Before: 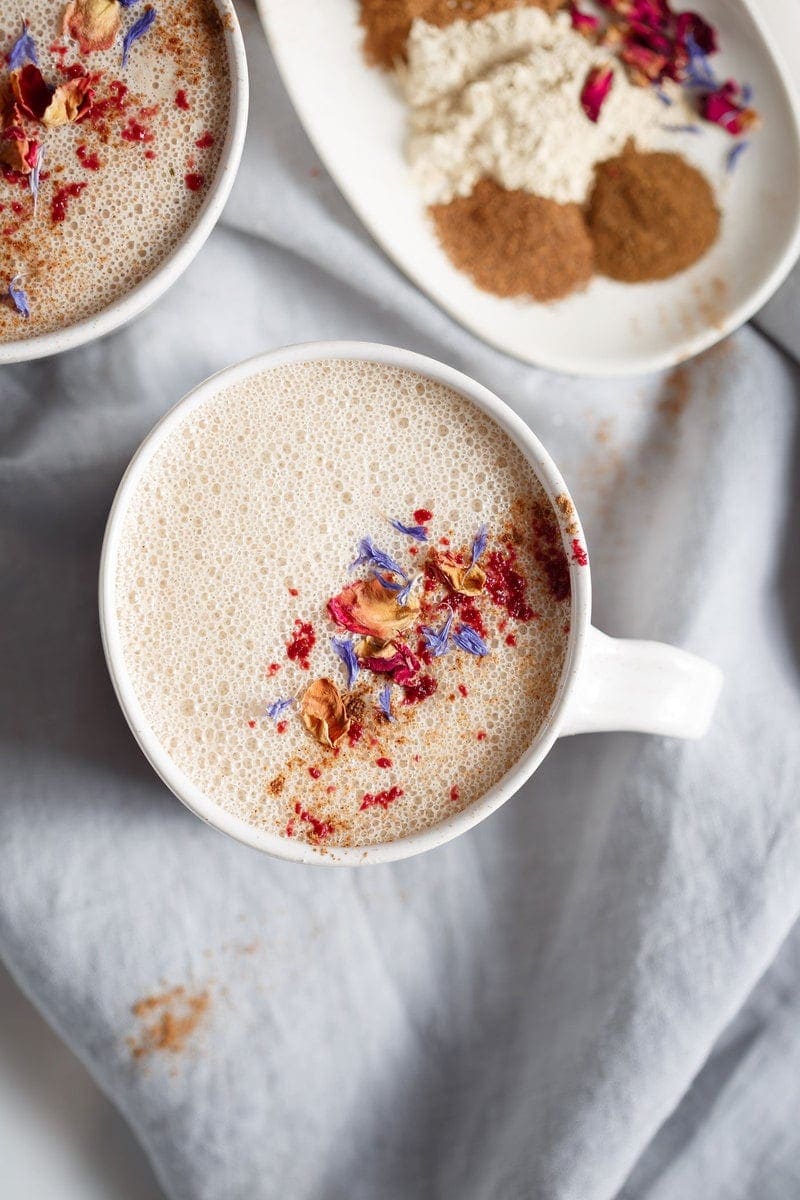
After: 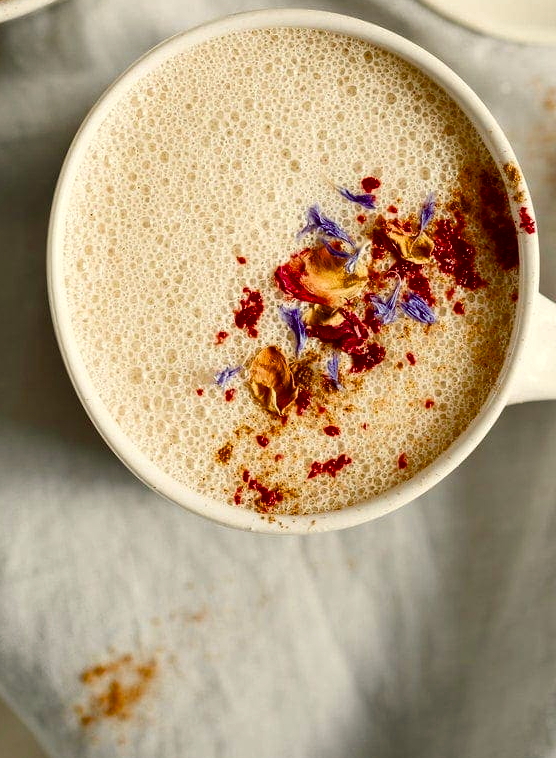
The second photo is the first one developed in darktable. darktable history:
color balance rgb: shadows lift › luminance -8.003%, shadows lift › chroma 2.347%, shadows lift › hue 165.71°, highlights gain › chroma 1.004%, highlights gain › hue 60.11°, global offset › chroma 0.062%, global offset › hue 254.18°, linear chroma grading › global chroma 14.712%, perceptual saturation grading › global saturation 20%, perceptual saturation grading › highlights -25.778%, perceptual saturation grading › shadows 24.472%, global vibrance 10.144%, saturation formula JzAzBz (2021)
color correction: highlights a* -1.59, highlights b* 10.25, shadows a* 0.911, shadows b* 19.84
shadows and highlights: low approximation 0.01, soften with gaussian
crop: left 6.558%, top 27.748%, right 23.934%, bottom 9.081%
